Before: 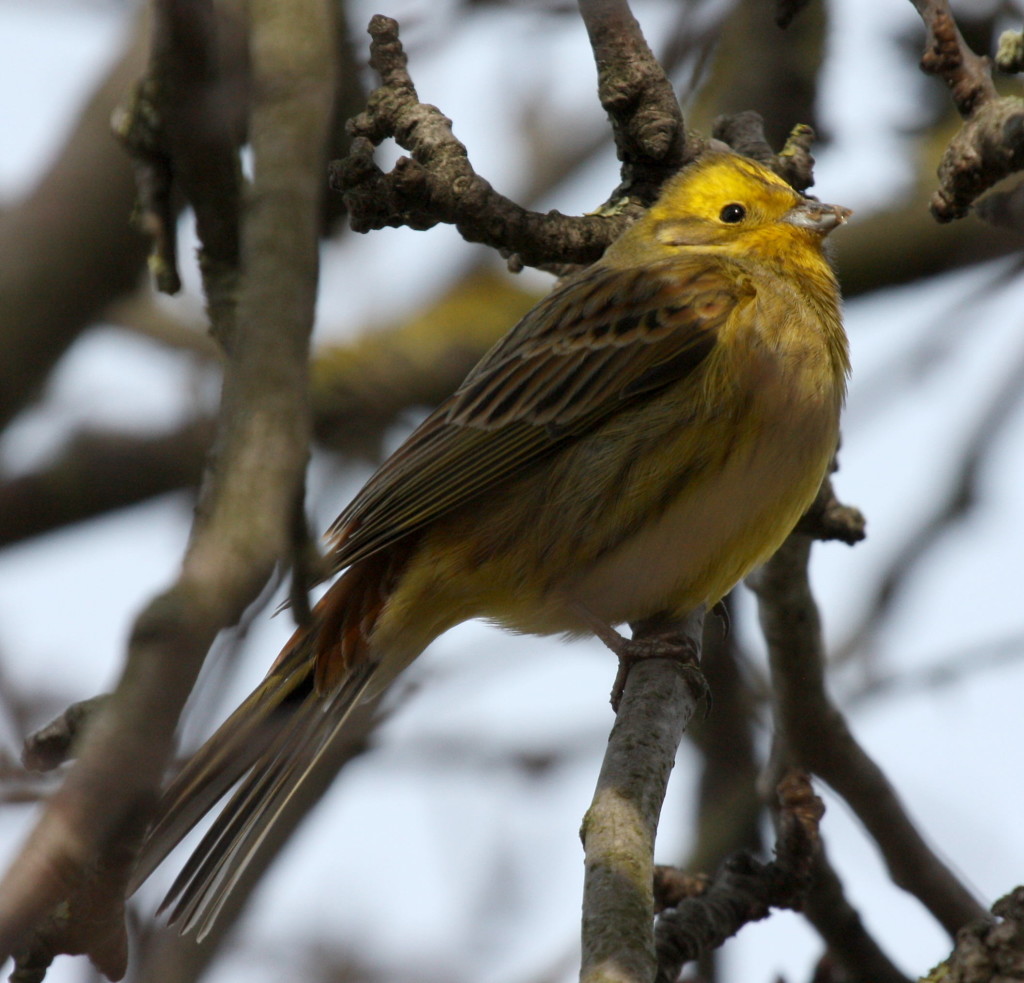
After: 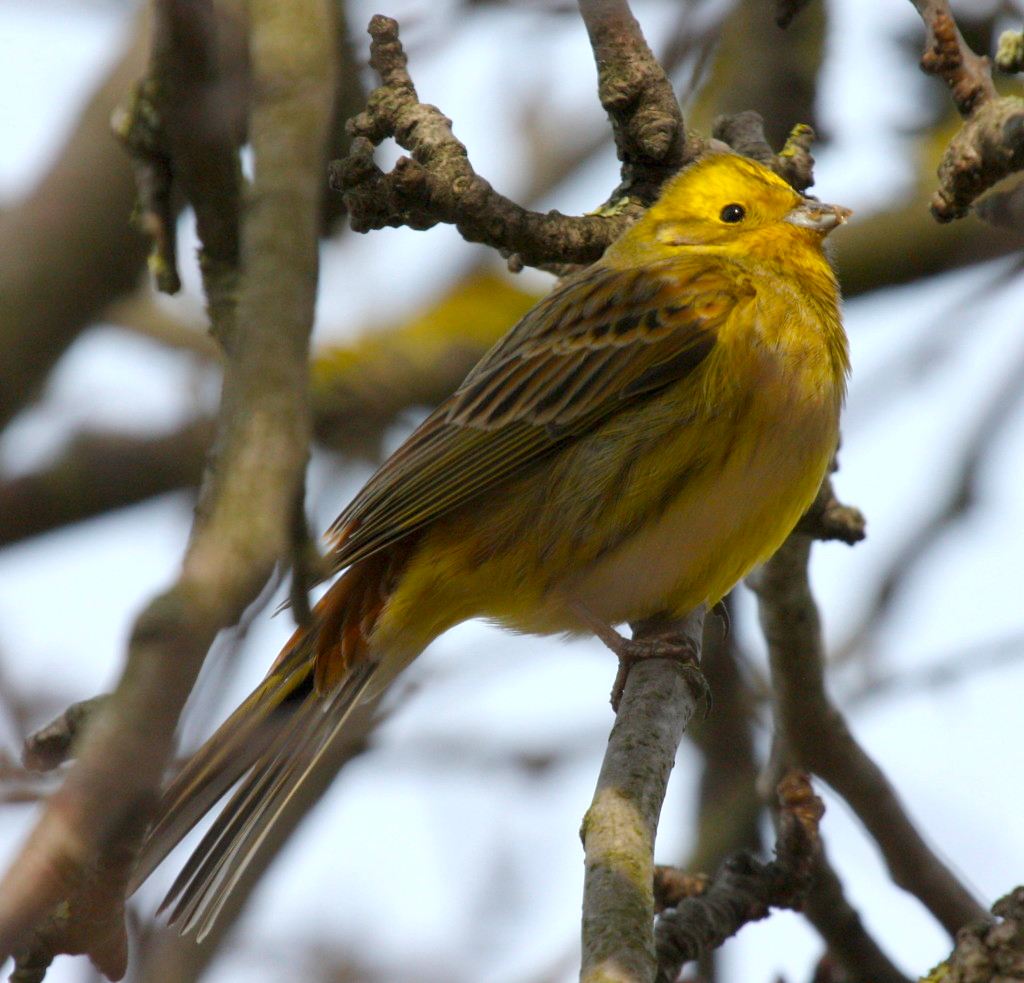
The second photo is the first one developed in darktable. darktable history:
color balance rgb: perceptual saturation grading › global saturation 25.737%, perceptual brilliance grading › global brilliance 10.415%, perceptual brilliance grading › shadows 15.449%, contrast -9.486%
